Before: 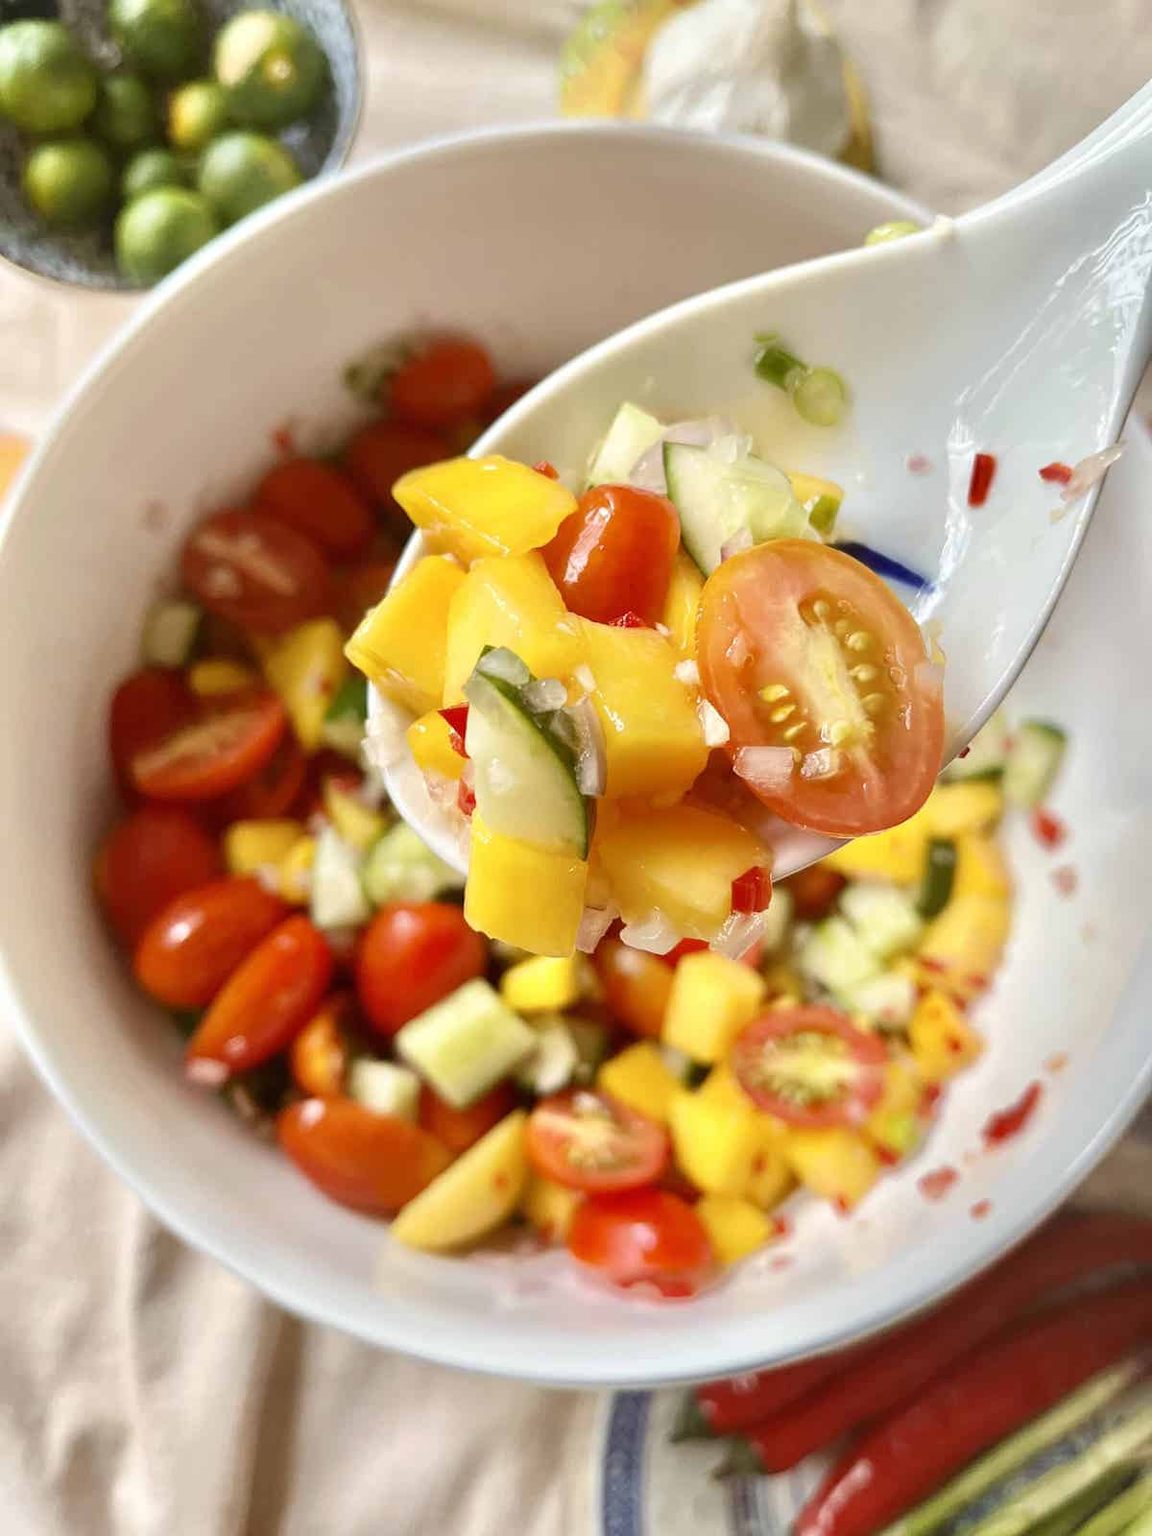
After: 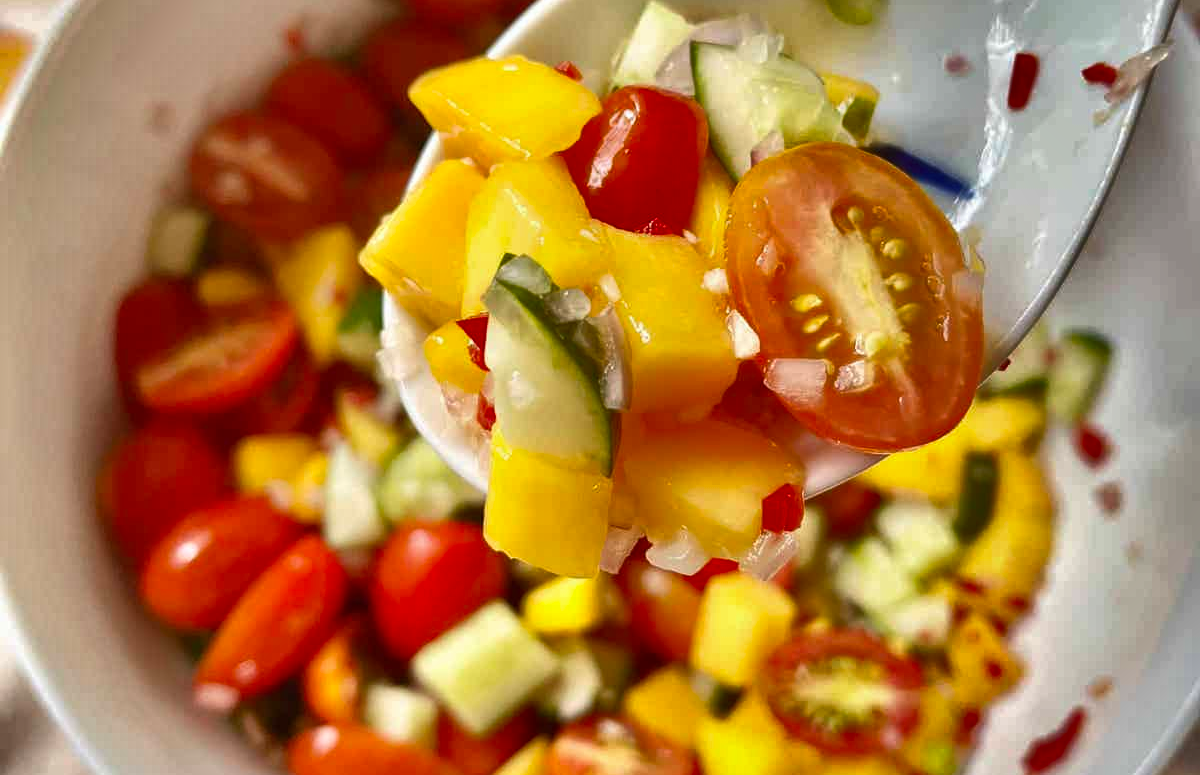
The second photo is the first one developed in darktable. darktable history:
tone equalizer: smoothing diameter 2.21%, edges refinement/feathering 20.25, mask exposure compensation -1.57 EV, filter diffusion 5
shadows and highlights: shadows 24.44, highlights -76.5, soften with gaussian
crop and rotate: top 26.301%, bottom 25.22%
